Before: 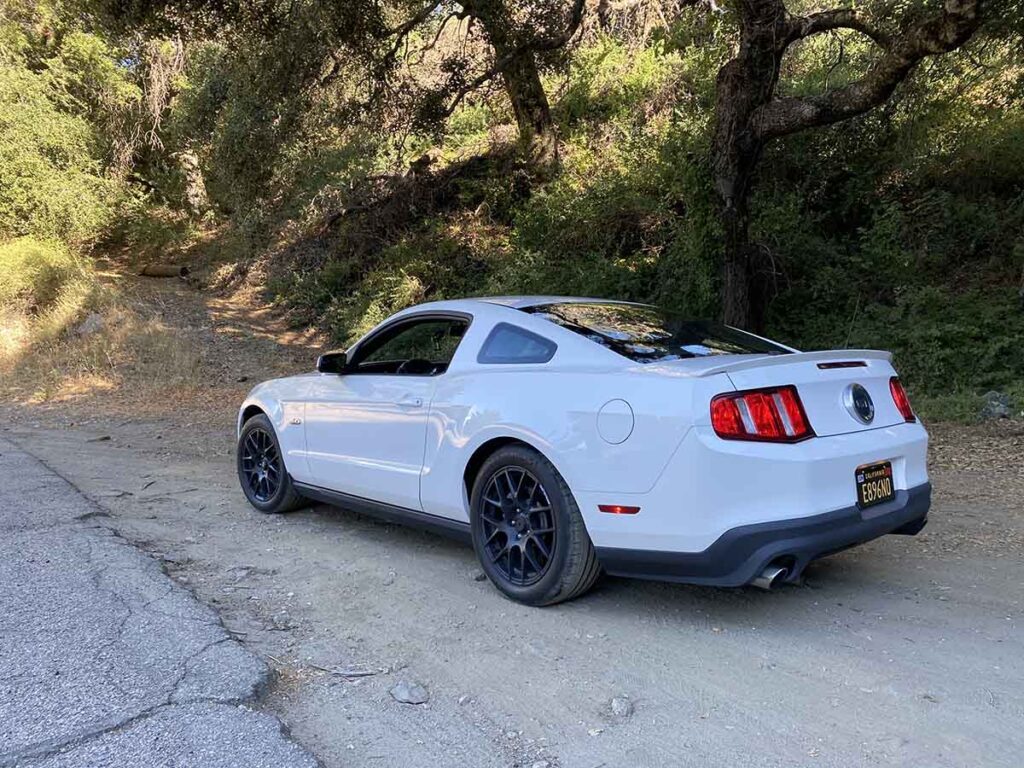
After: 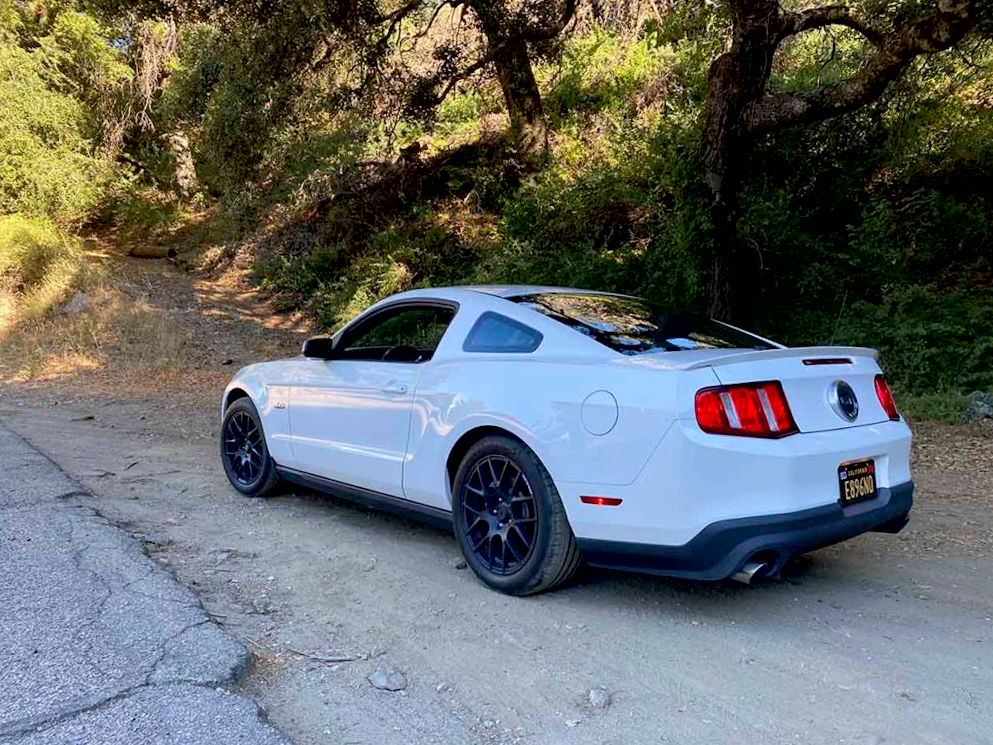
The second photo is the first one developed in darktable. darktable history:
crop and rotate: angle -1.31°
exposure: black level correction 0.011, compensate highlight preservation false
contrast brightness saturation: contrast 0.043, saturation 0.065
